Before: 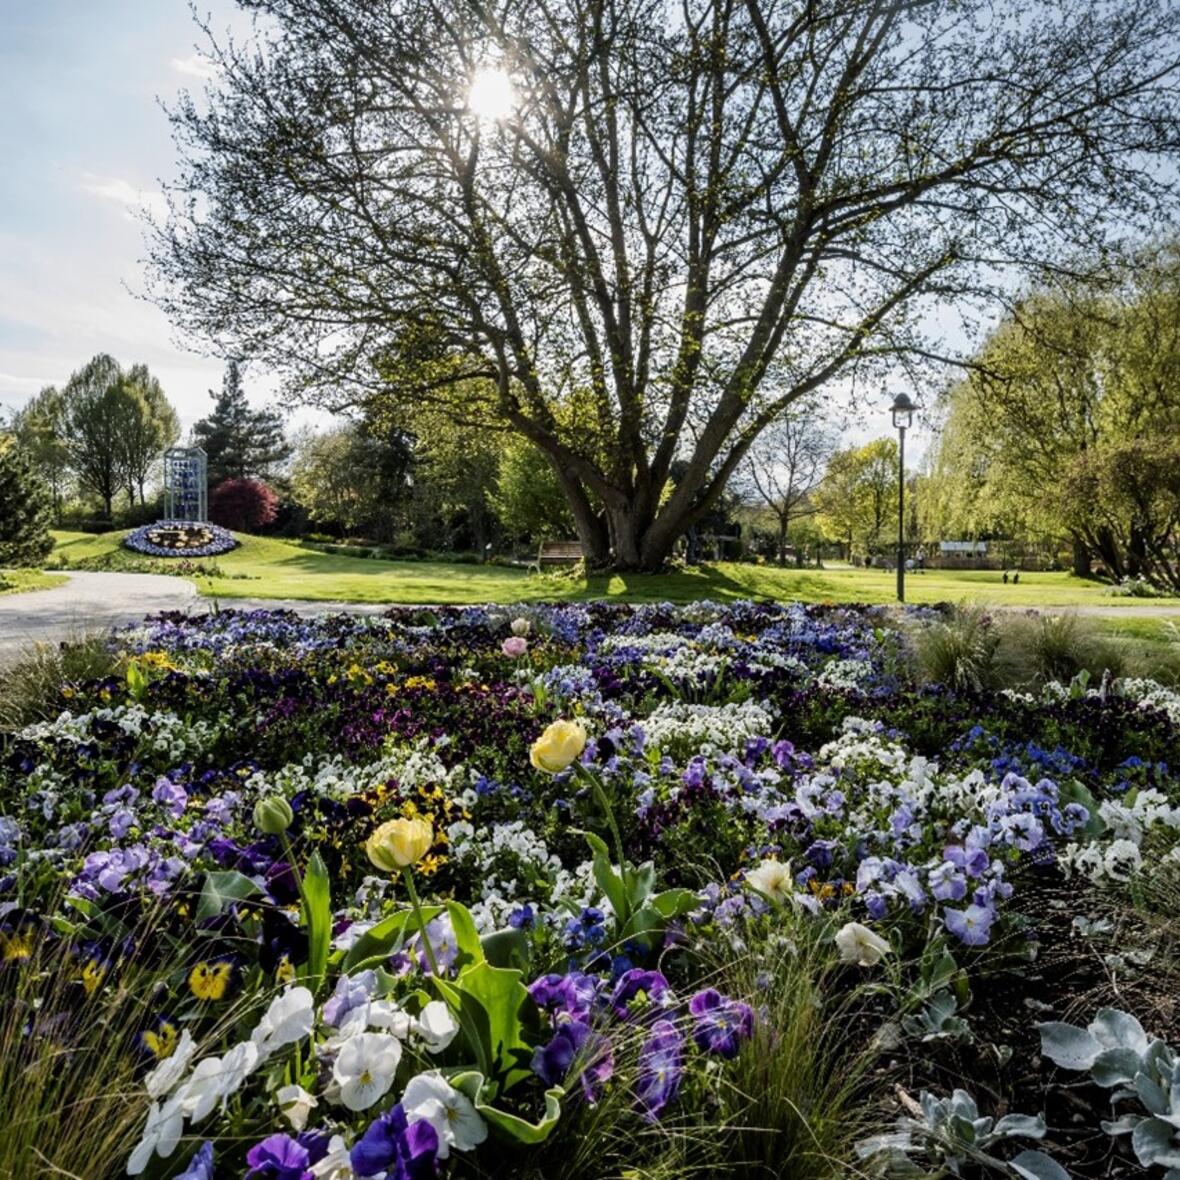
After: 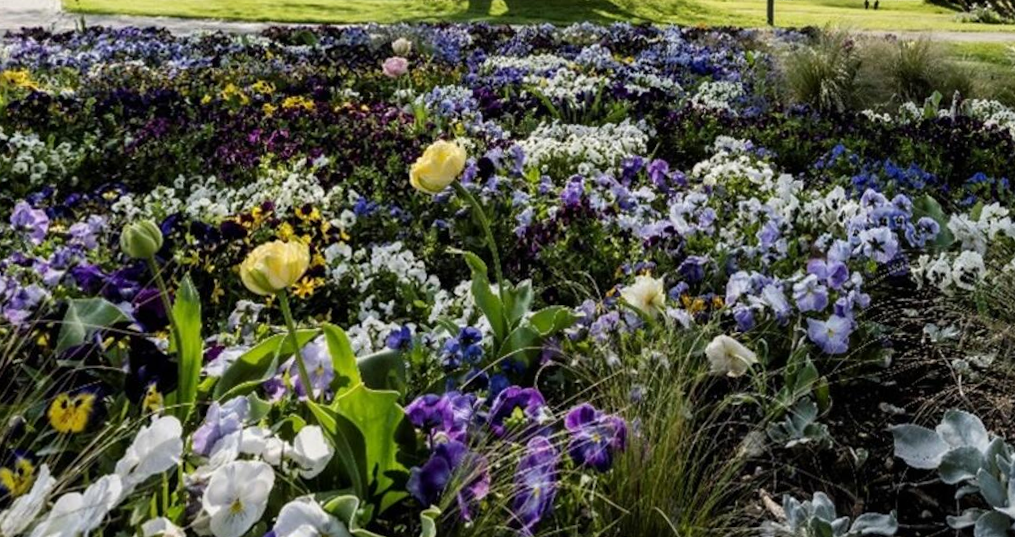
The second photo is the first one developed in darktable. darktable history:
rotate and perspective: rotation 0.679°, lens shift (horizontal) 0.136, crop left 0.009, crop right 0.991, crop top 0.078, crop bottom 0.95
crop and rotate: left 13.306%, top 48.129%, bottom 2.928%
